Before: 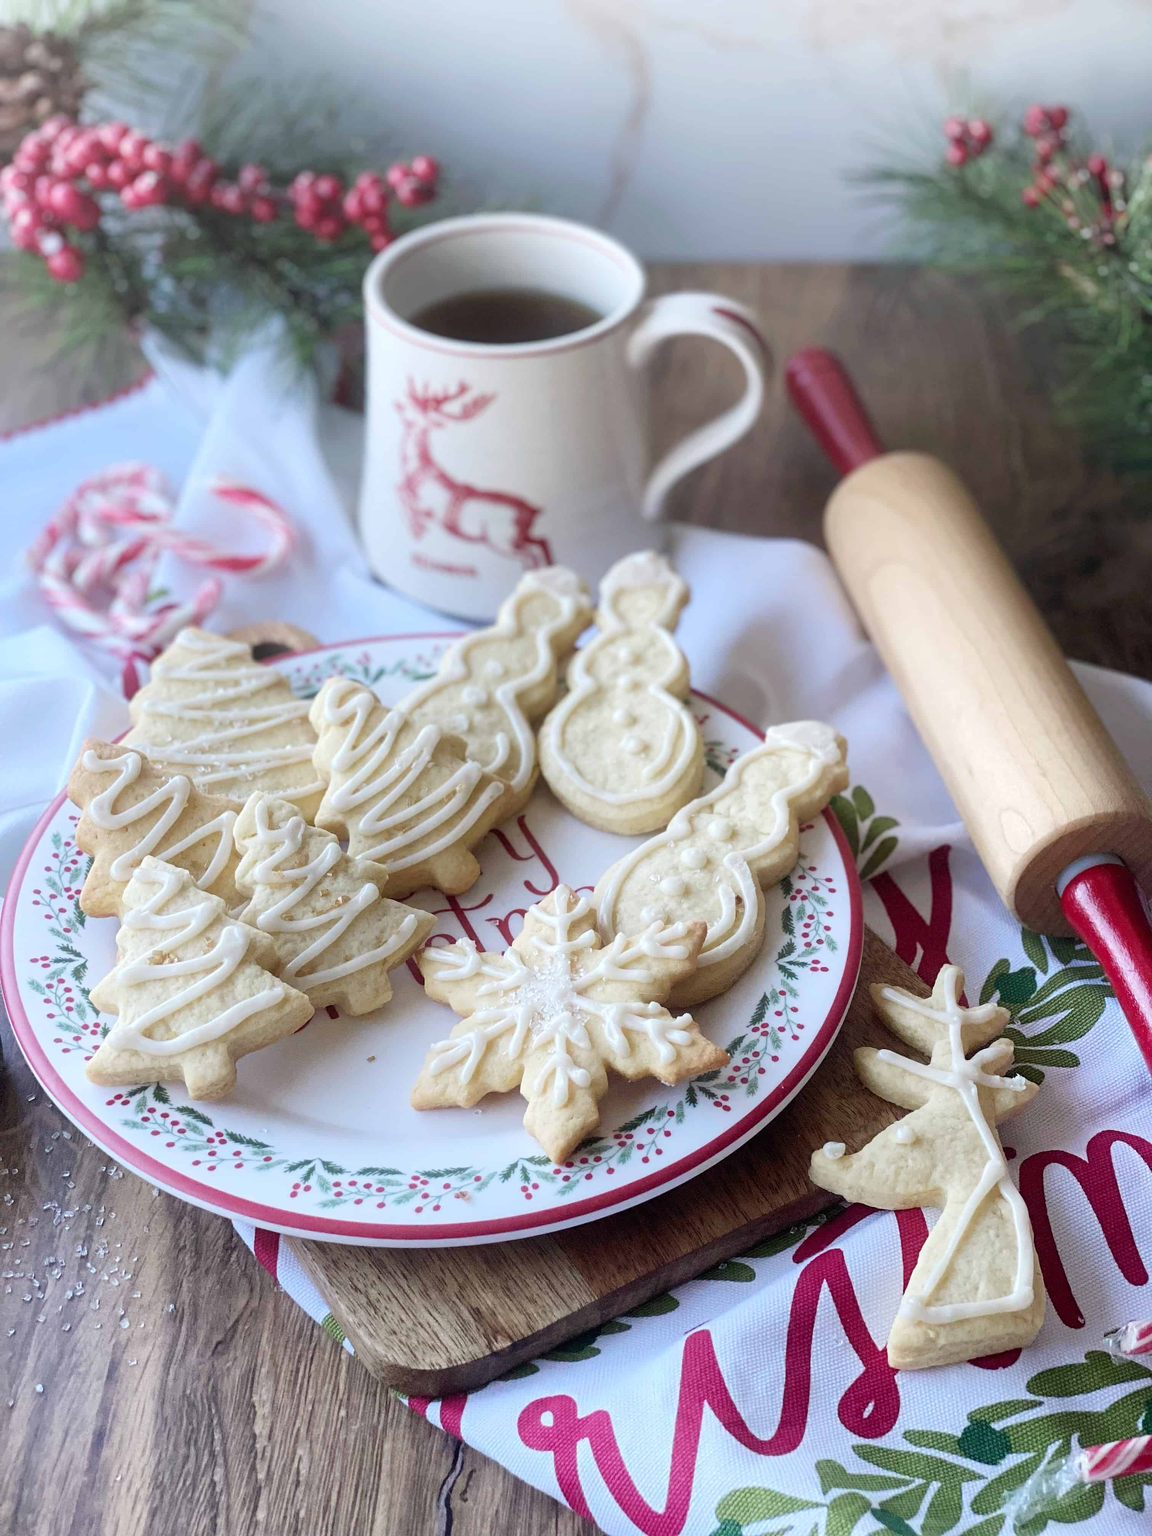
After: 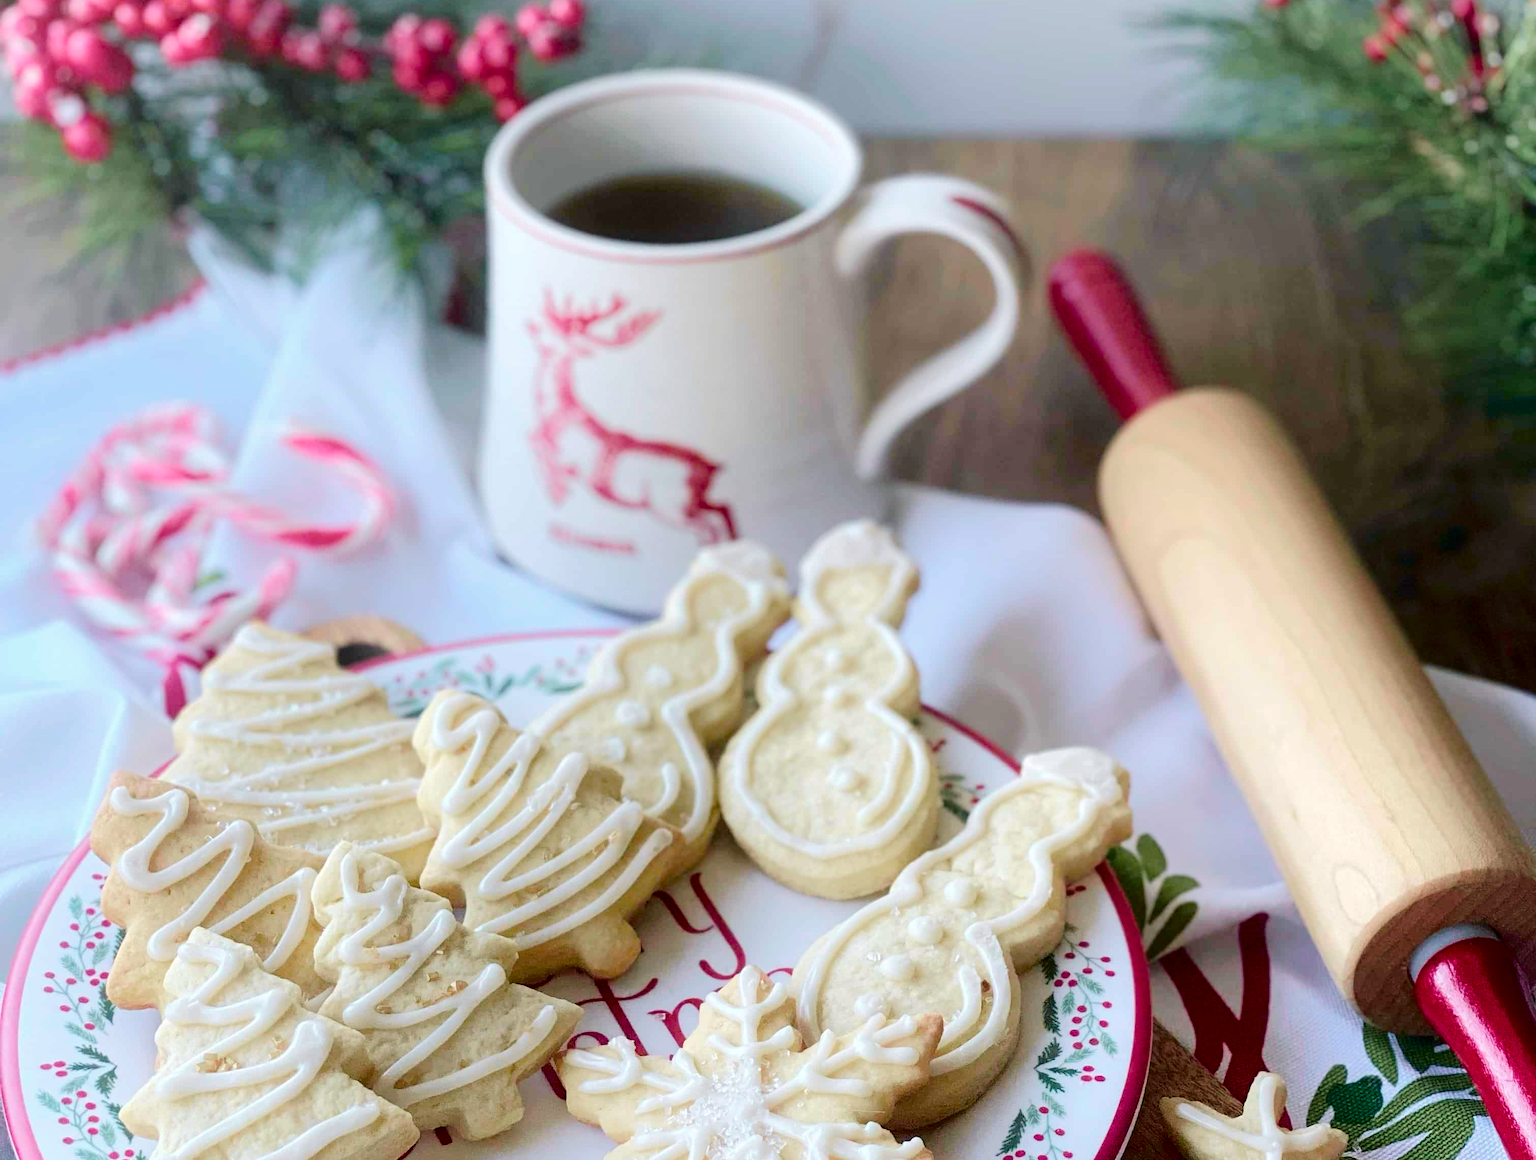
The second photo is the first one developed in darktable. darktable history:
crop and rotate: top 10.485%, bottom 32.875%
tone curve: curves: ch0 [(0.003, 0) (0.066, 0.017) (0.163, 0.09) (0.264, 0.238) (0.395, 0.421) (0.517, 0.56) (0.688, 0.743) (0.791, 0.814) (1, 1)]; ch1 [(0, 0) (0.164, 0.115) (0.337, 0.332) (0.39, 0.398) (0.464, 0.461) (0.501, 0.5) (0.507, 0.503) (0.534, 0.537) (0.577, 0.59) (0.652, 0.681) (0.733, 0.749) (0.811, 0.796) (1, 1)]; ch2 [(0, 0) (0.337, 0.382) (0.464, 0.476) (0.501, 0.502) (0.527, 0.54) (0.551, 0.565) (0.6, 0.59) (0.687, 0.675) (1, 1)], color space Lab, independent channels, preserve colors none
color balance rgb: shadows lift › luminance -7.395%, shadows lift › chroma 2.289%, shadows lift › hue 166.93°, perceptual saturation grading › global saturation 20%, perceptual saturation grading › highlights -25.565%, perceptual saturation grading › shadows 24.438%, global vibrance 39.181%
